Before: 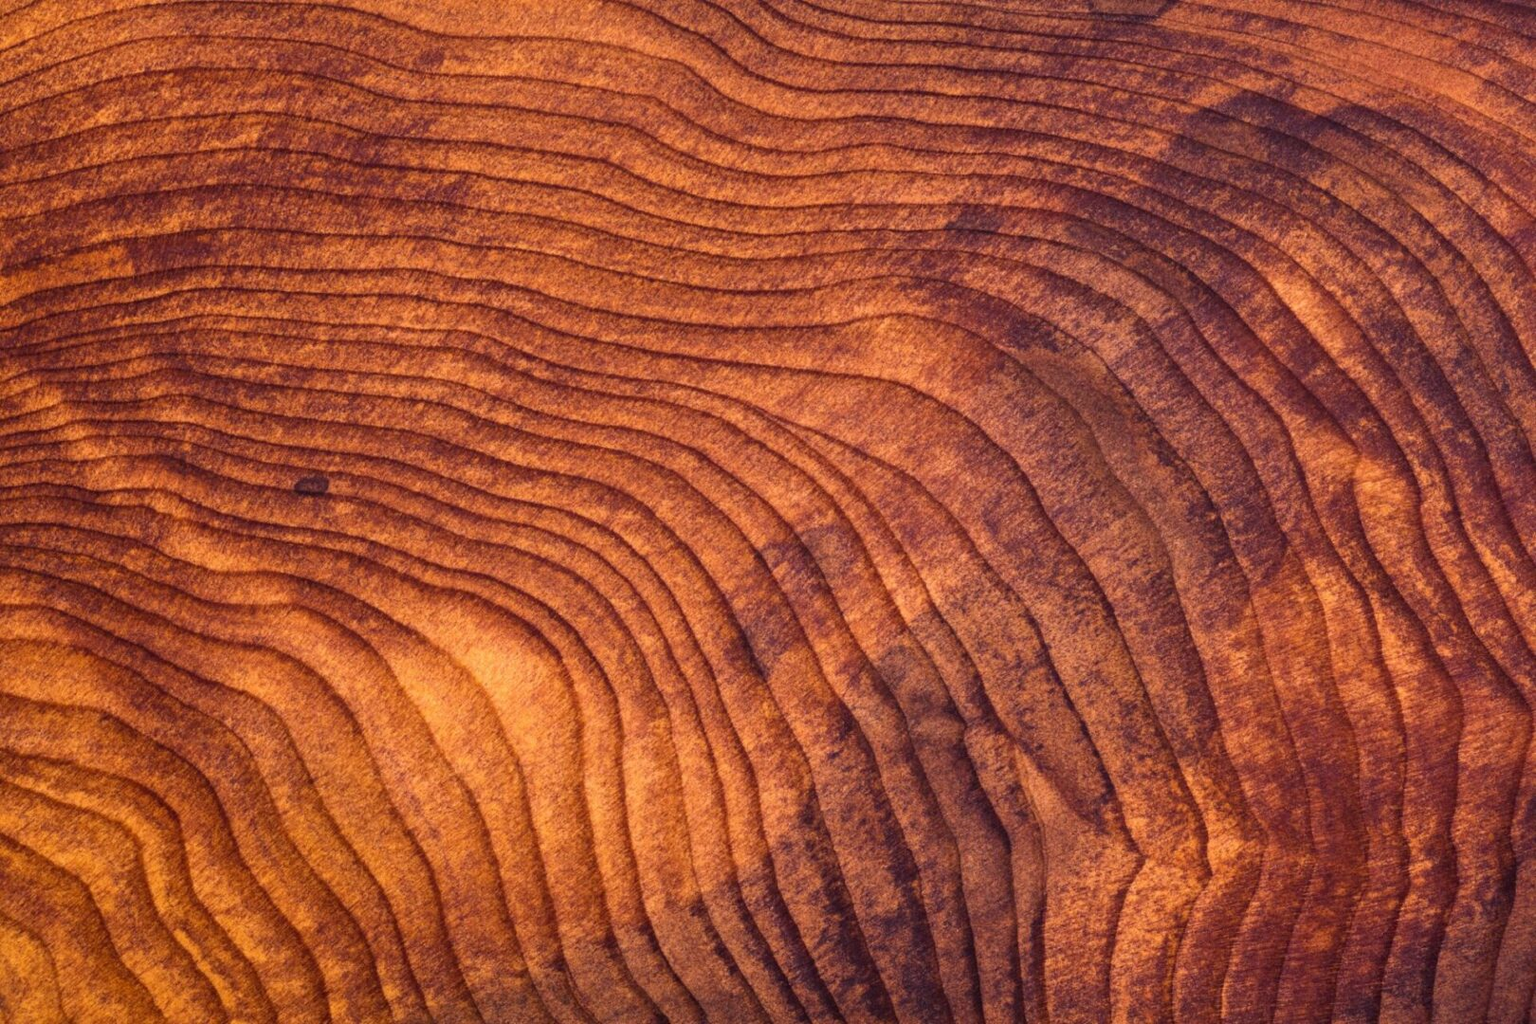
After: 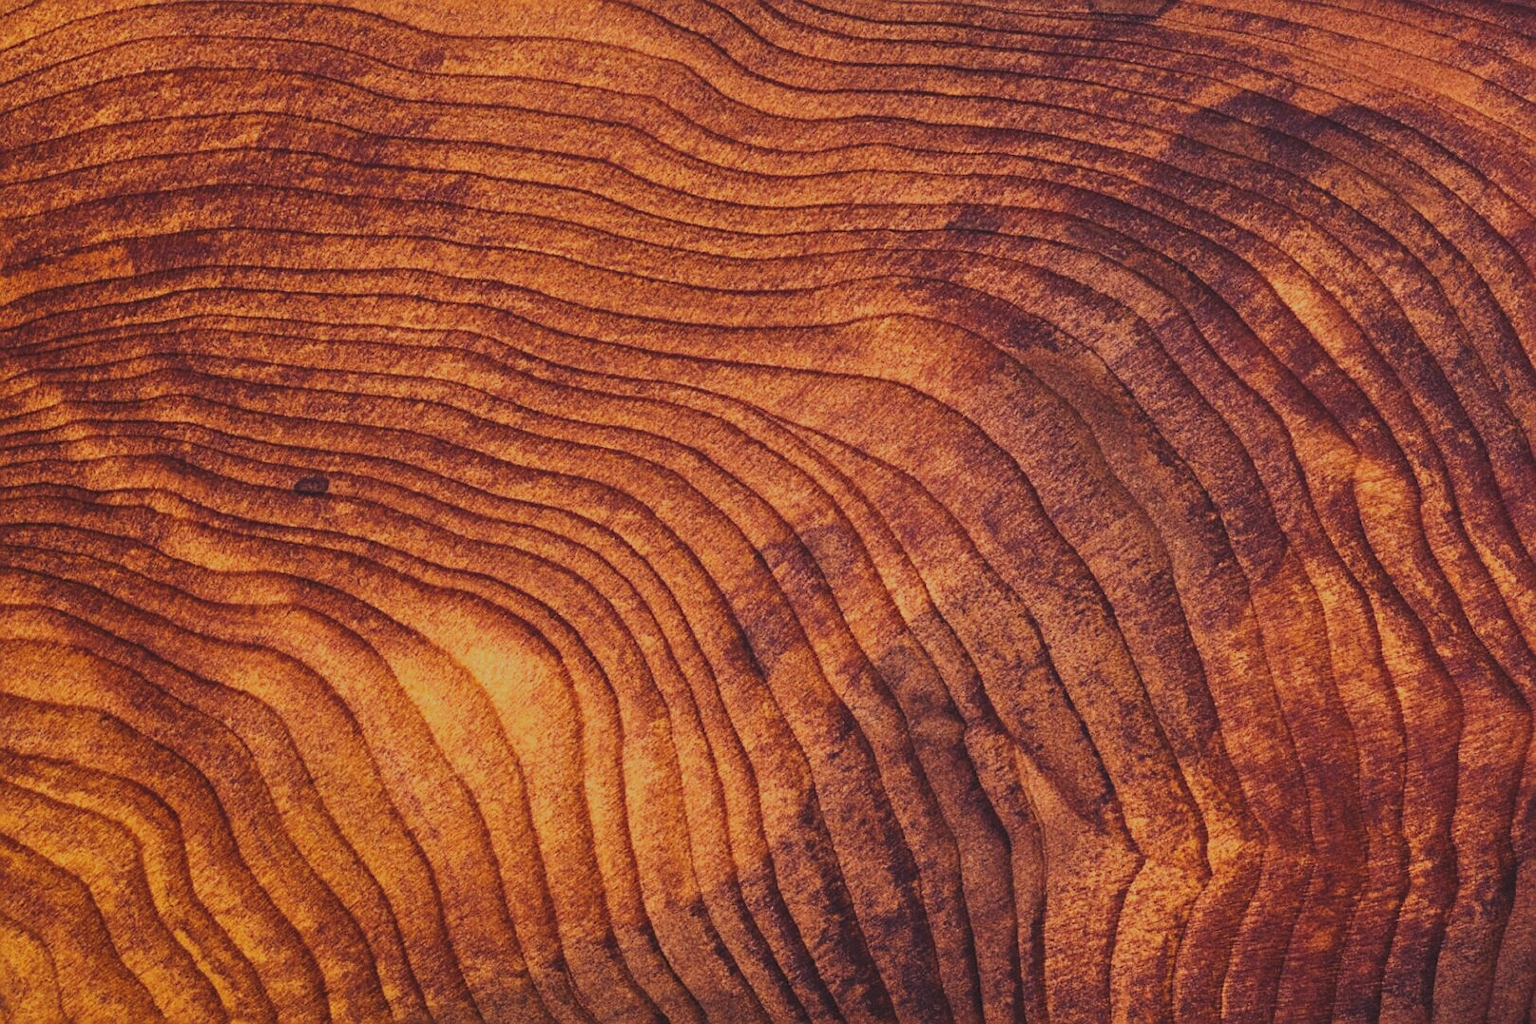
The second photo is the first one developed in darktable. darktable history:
tone curve: curves: ch0 [(0, 0) (0.003, 0.098) (0.011, 0.099) (0.025, 0.103) (0.044, 0.114) (0.069, 0.13) (0.1, 0.142) (0.136, 0.161) (0.177, 0.189) (0.224, 0.224) (0.277, 0.266) (0.335, 0.32) (0.399, 0.38) (0.468, 0.45) (0.543, 0.522) (0.623, 0.598) (0.709, 0.669) (0.801, 0.731) (0.898, 0.786) (1, 1)], preserve colors none
sharpen: on, module defaults
